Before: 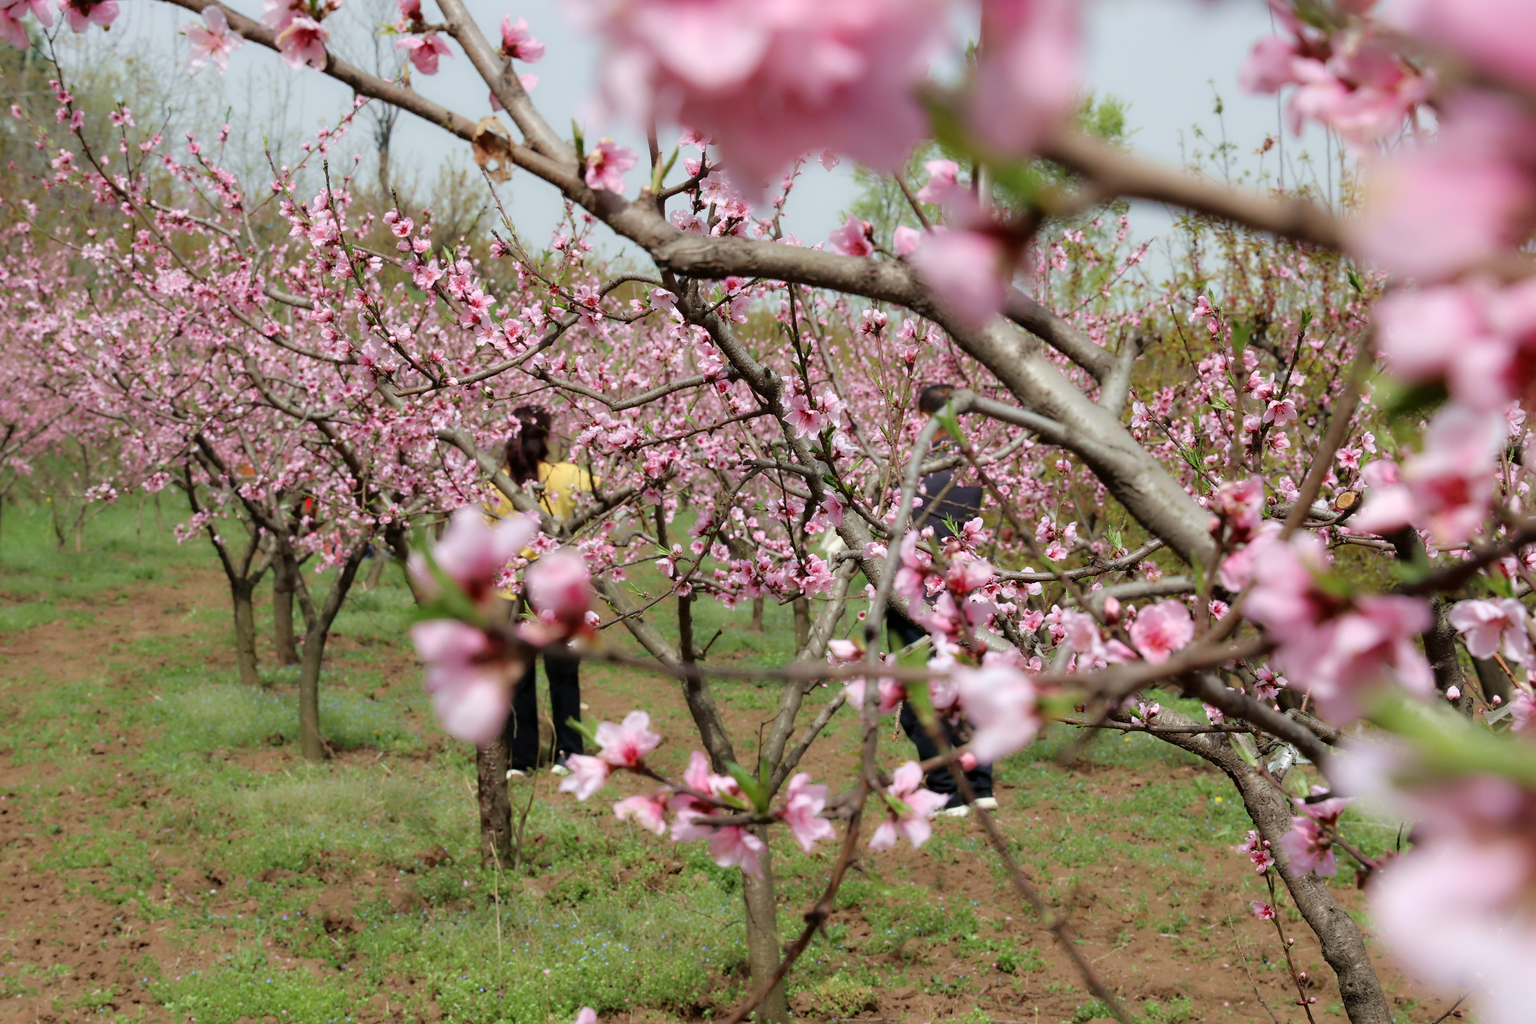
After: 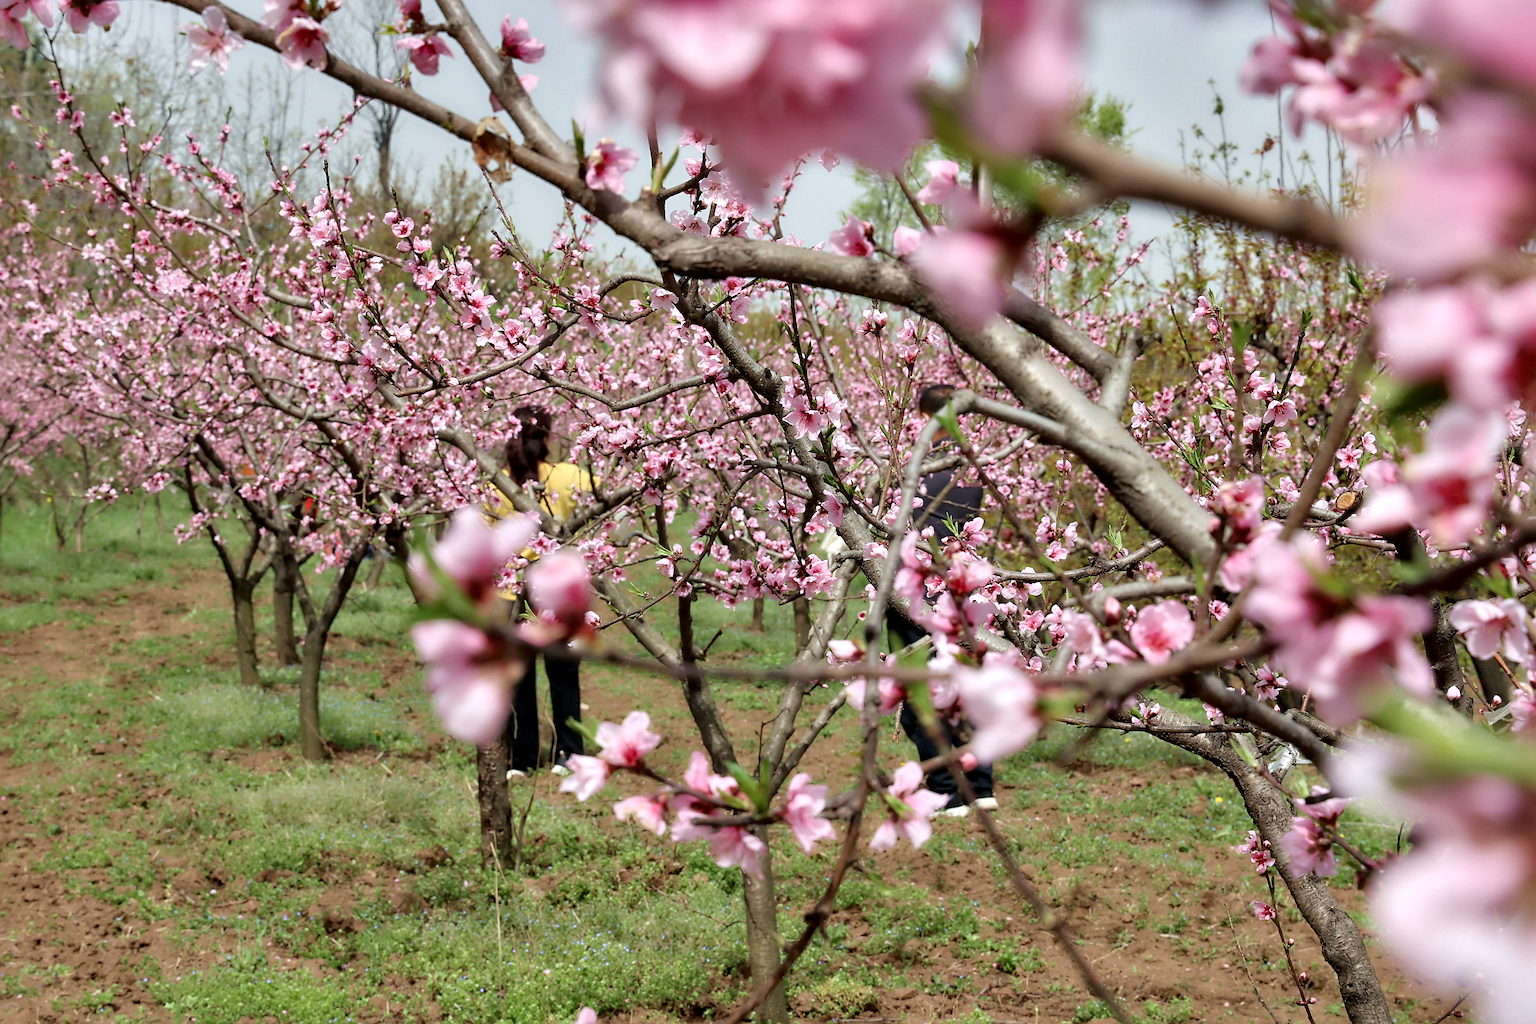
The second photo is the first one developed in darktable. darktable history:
local contrast: mode bilateral grid, contrast 20, coarseness 50, detail 149%, midtone range 0.2
shadows and highlights: radius 172.5, shadows 27.7, white point adjustment 3.31, highlights -68.97, soften with gaussian
sharpen: amount 0.5
